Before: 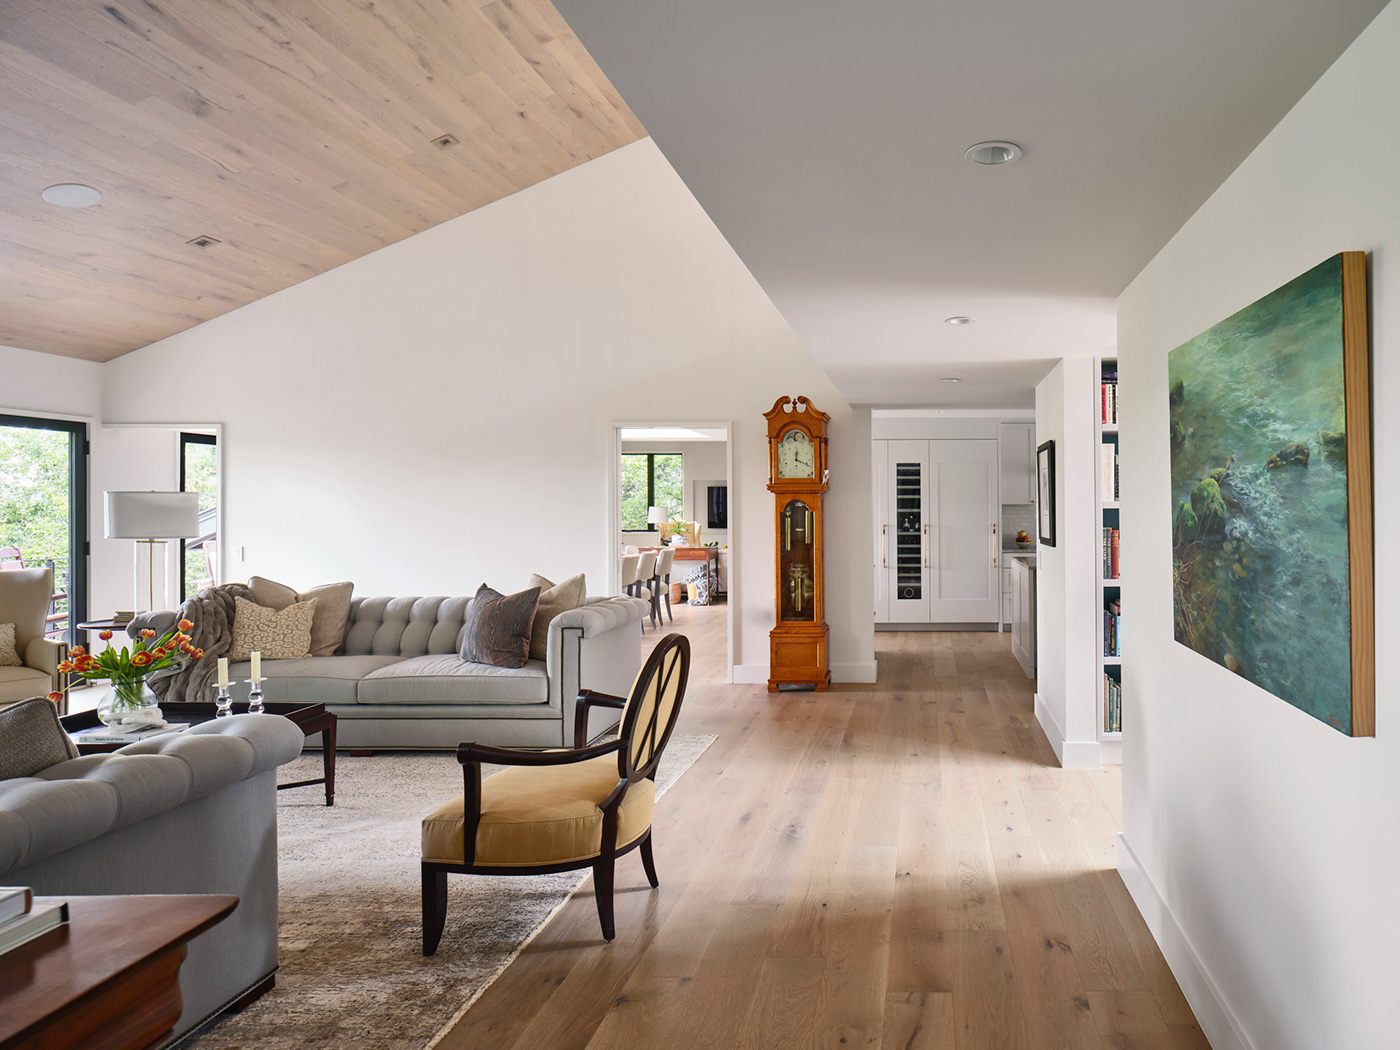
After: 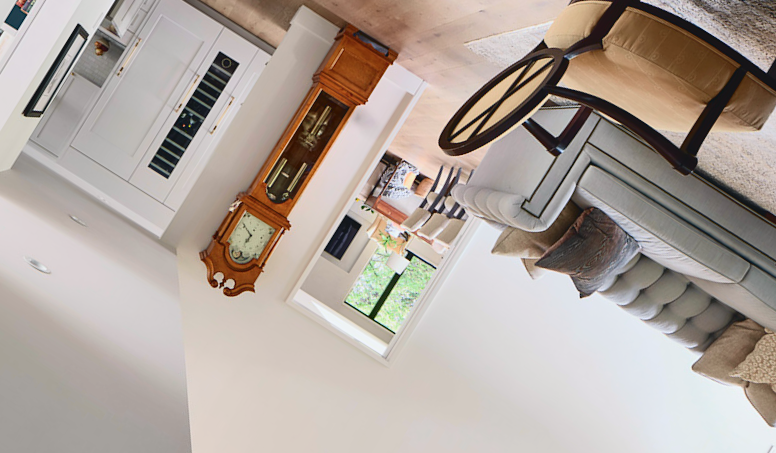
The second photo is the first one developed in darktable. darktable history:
tone curve: curves: ch0 [(0, 0.047) (0.15, 0.127) (0.46, 0.466) (0.751, 0.788) (1, 0.961)]; ch1 [(0, 0) (0.43, 0.408) (0.476, 0.469) (0.505, 0.501) (0.553, 0.557) (0.592, 0.58) (0.631, 0.625) (1, 1)]; ch2 [(0, 0) (0.505, 0.495) (0.55, 0.557) (0.583, 0.573) (1, 1)], color space Lab, independent channels, preserve colors none
crop and rotate: angle 147.71°, left 9.221%, top 15.688%, right 4.42%, bottom 17.016%
